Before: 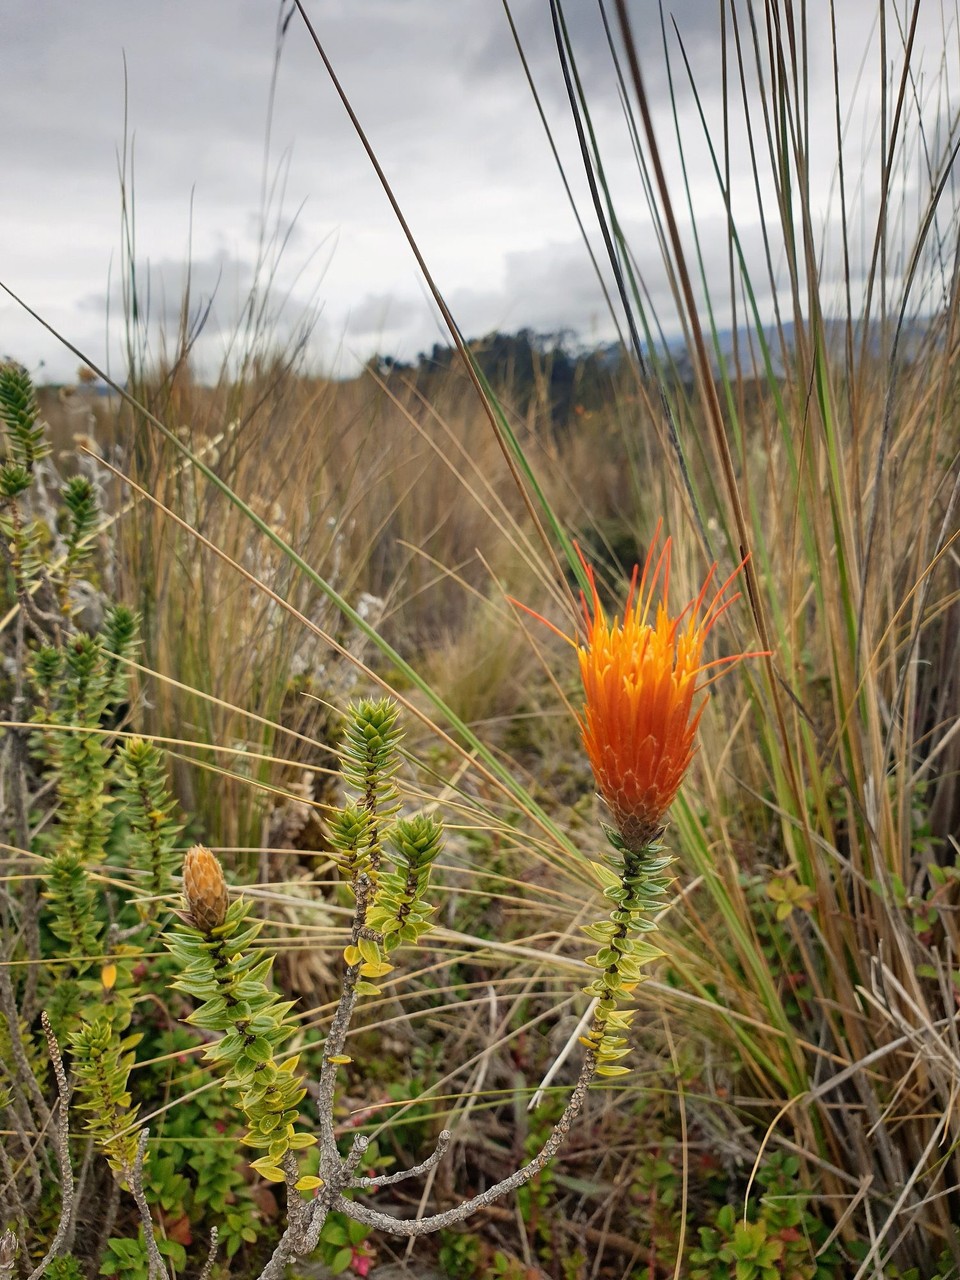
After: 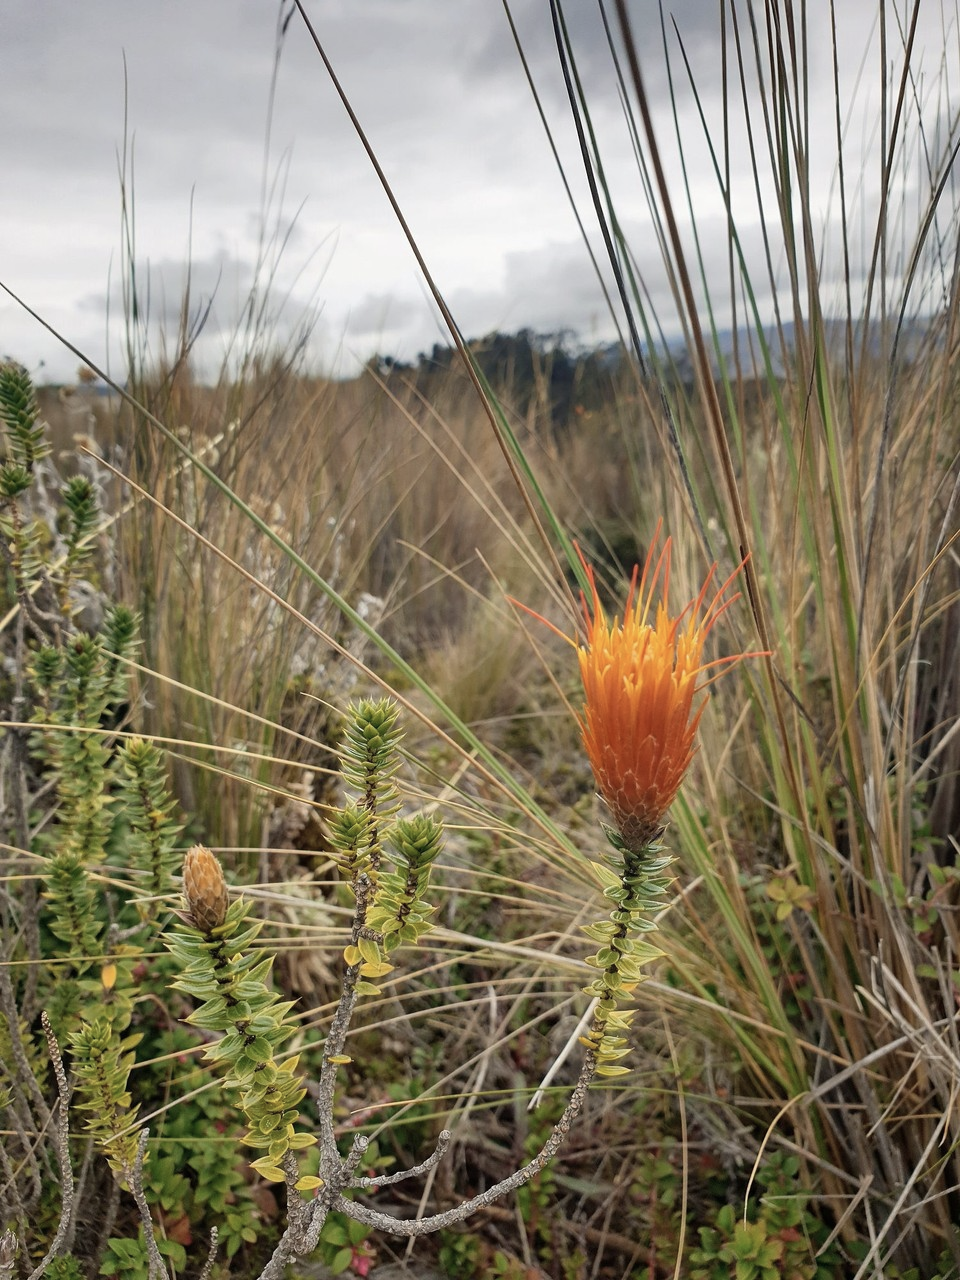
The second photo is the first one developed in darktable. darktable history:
color correction: highlights b* -0.008, saturation 0.768
